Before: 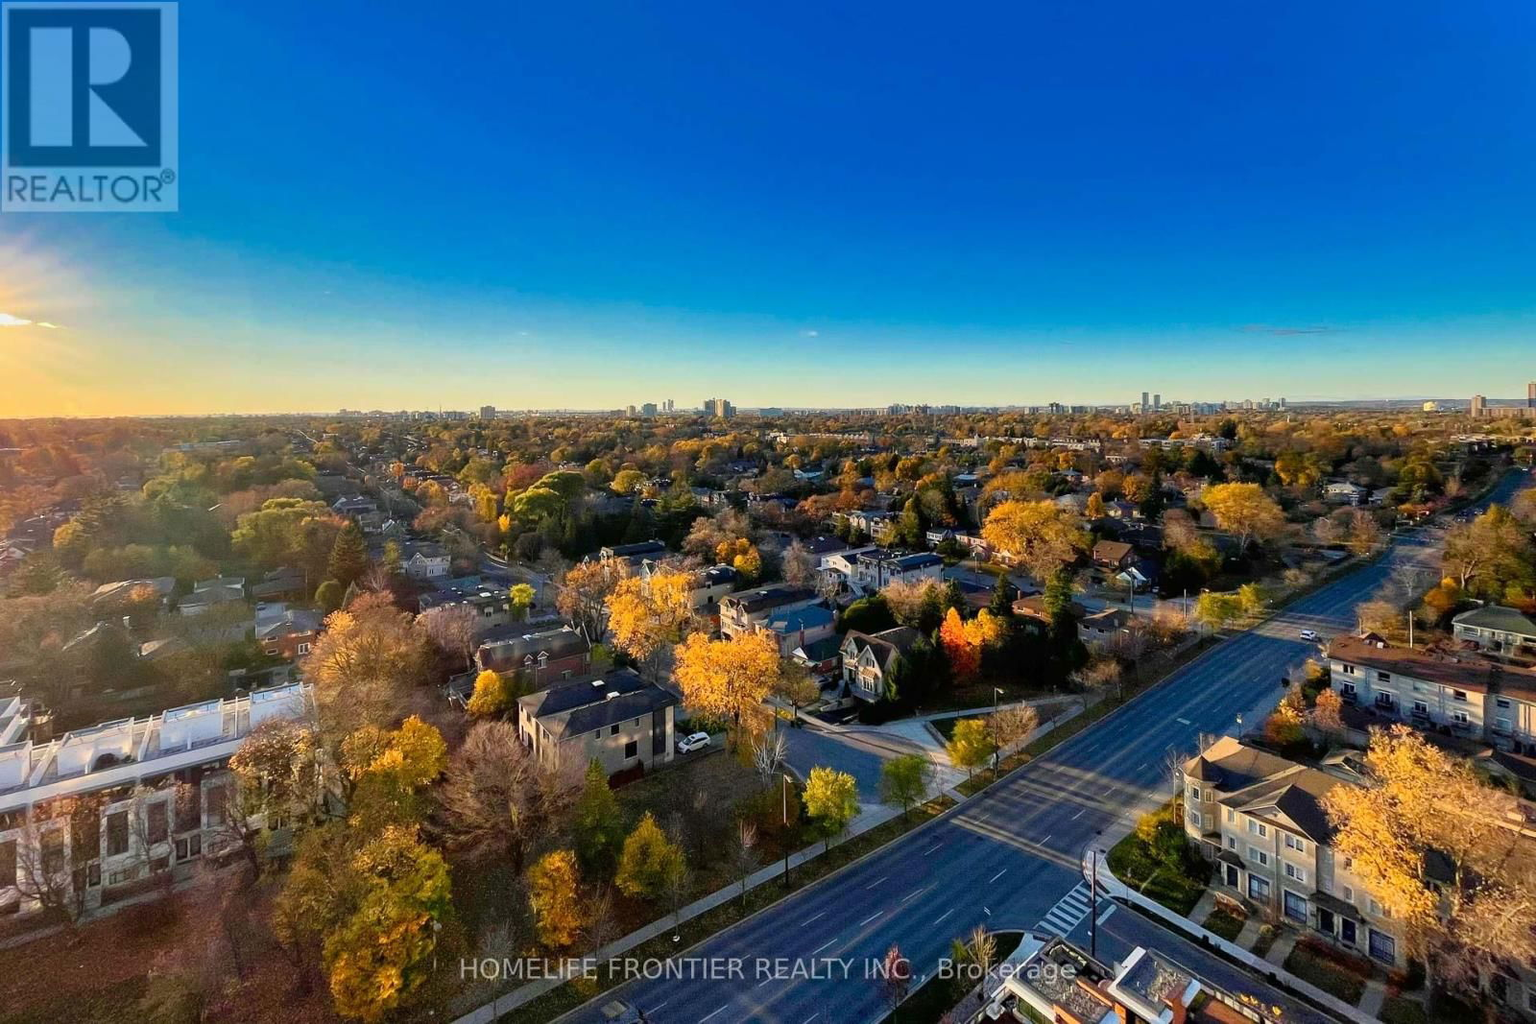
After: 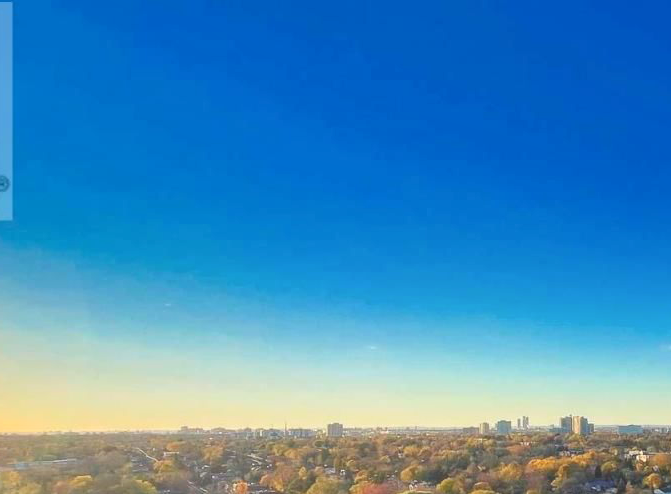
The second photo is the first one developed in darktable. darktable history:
bloom: size 16%, threshold 98%, strength 20%
local contrast: mode bilateral grid, contrast 20, coarseness 50, detail 120%, midtone range 0.2
crop and rotate: left 10.817%, top 0.062%, right 47.194%, bottom 53.626%
